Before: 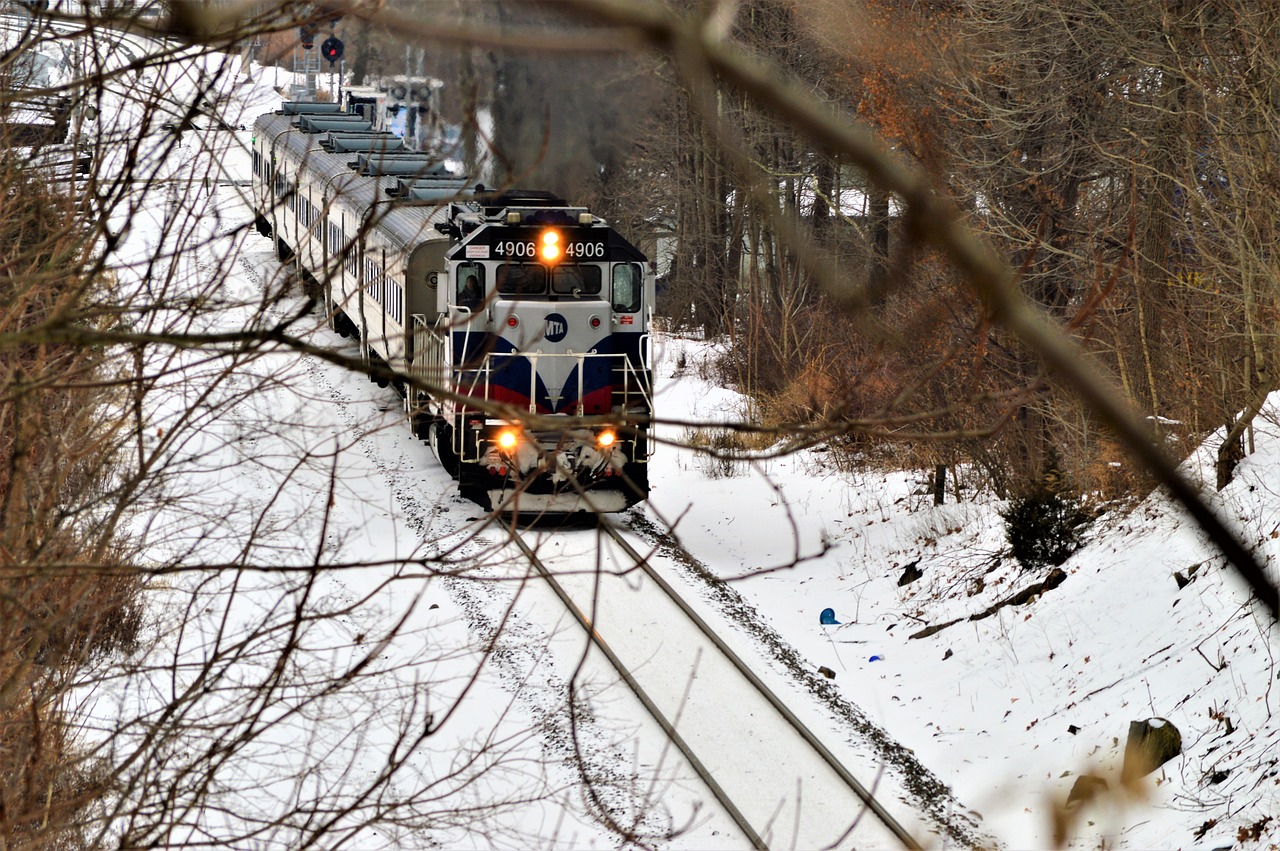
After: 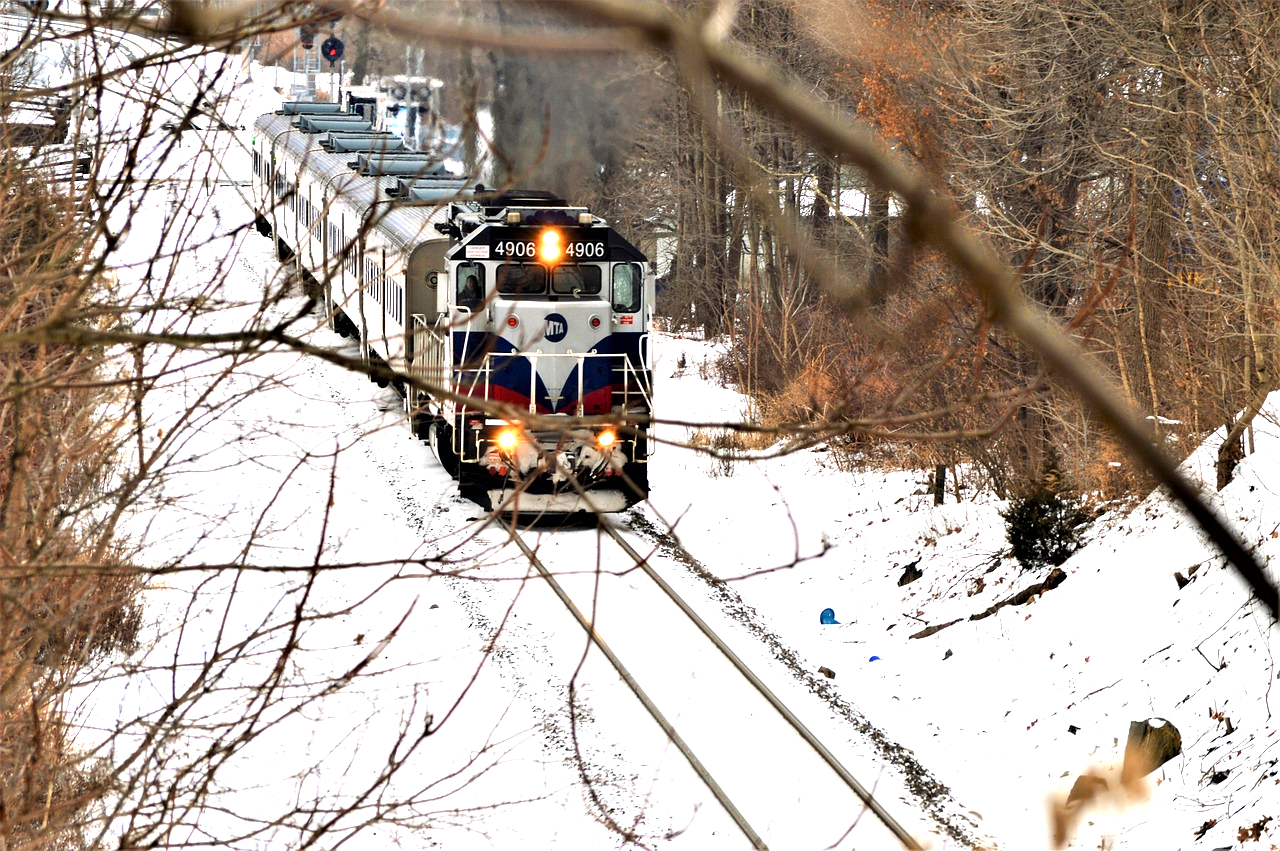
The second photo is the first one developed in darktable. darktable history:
color zones: curves: ch2 [(0, 0.5) (0.143, 0.5) (0.286, 0.416) (0.429, 0.5) (0.571, 0.5) (0.714, 0.5) (0.857, 0.5) (1, 0.5)]
exposure: black level correction 0.001, exposure 1.129 EV, compensate exposure bias true, compensate highlight preservation false
